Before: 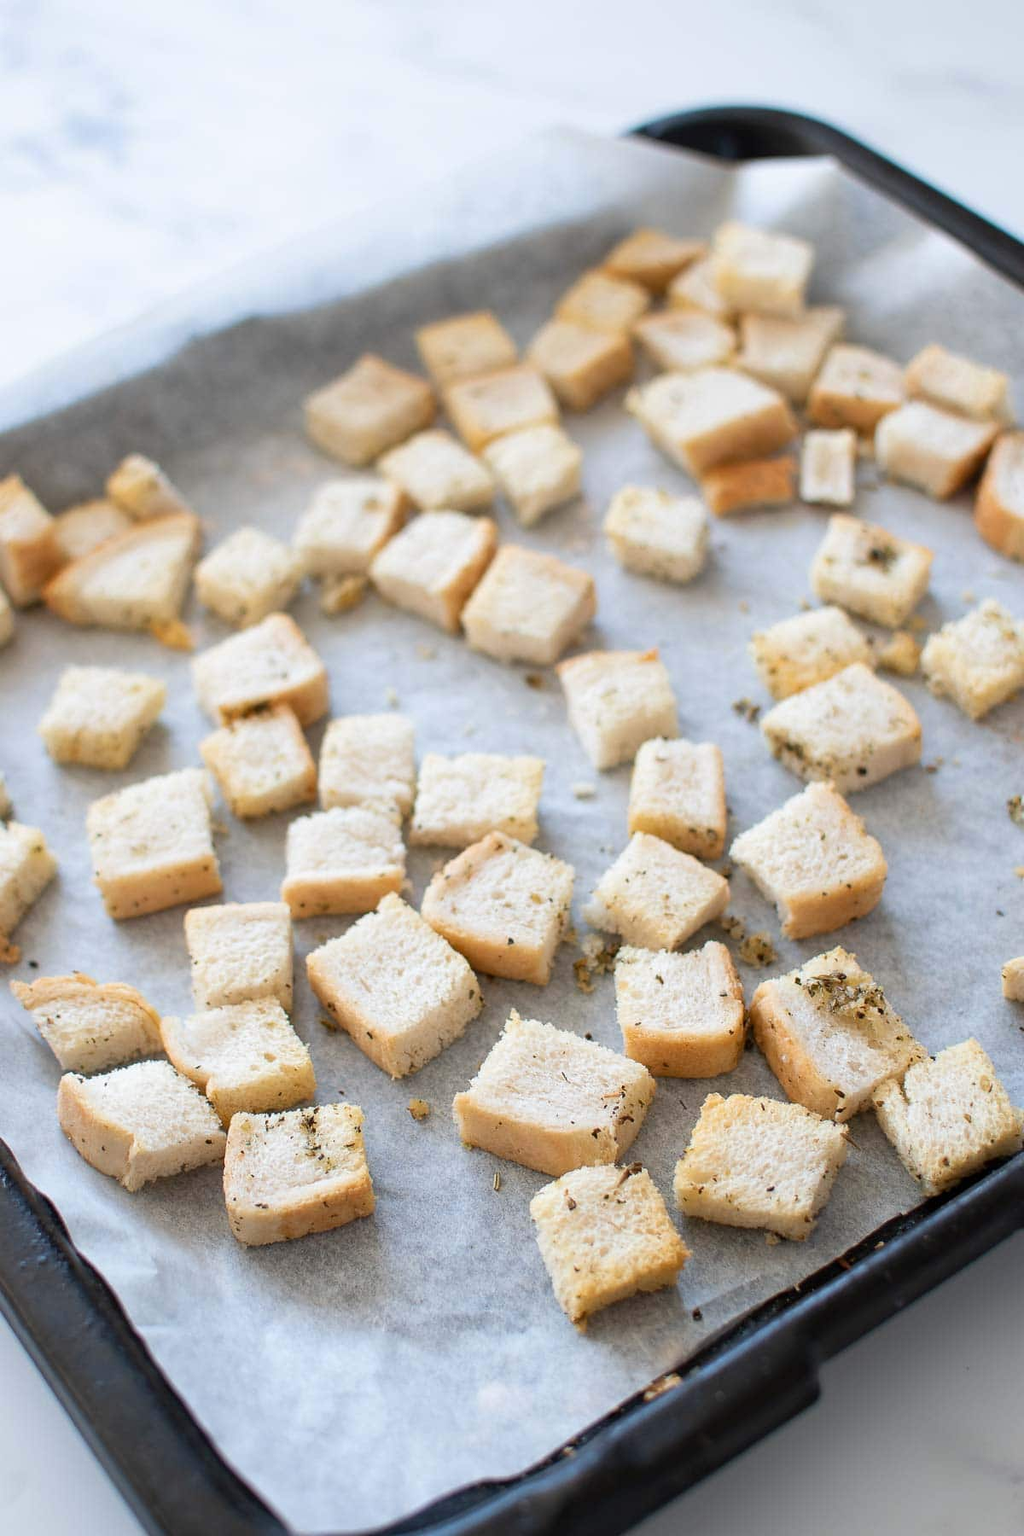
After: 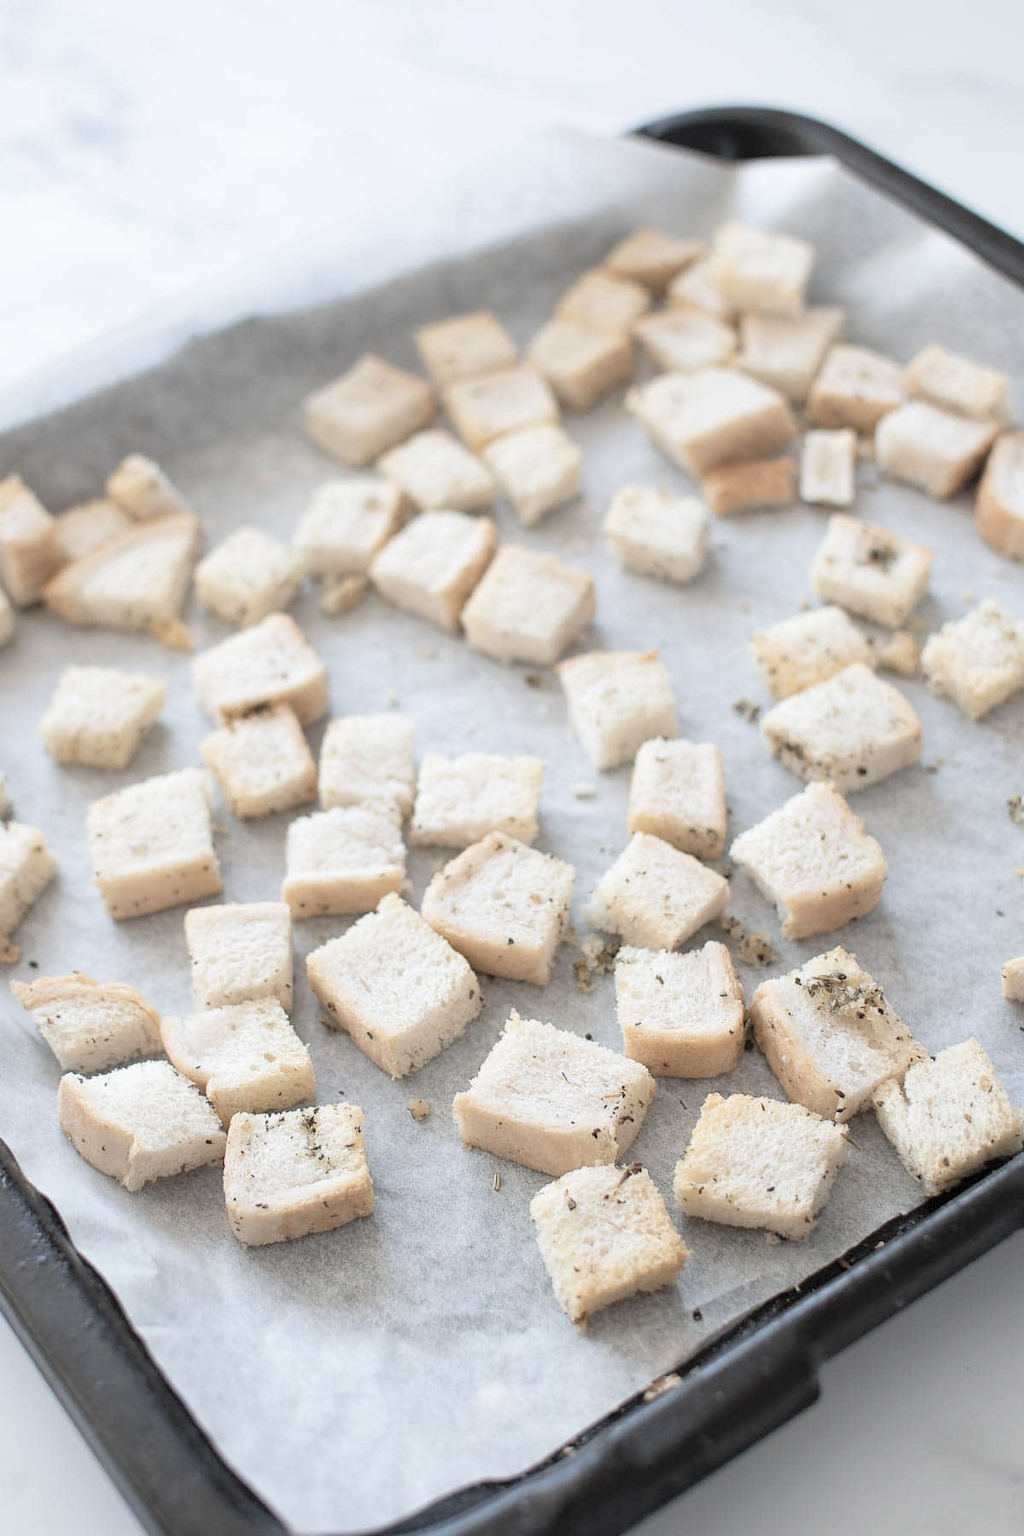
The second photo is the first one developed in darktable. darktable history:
contrast brightness saturation: brightness 0.183, saturation -0.483
